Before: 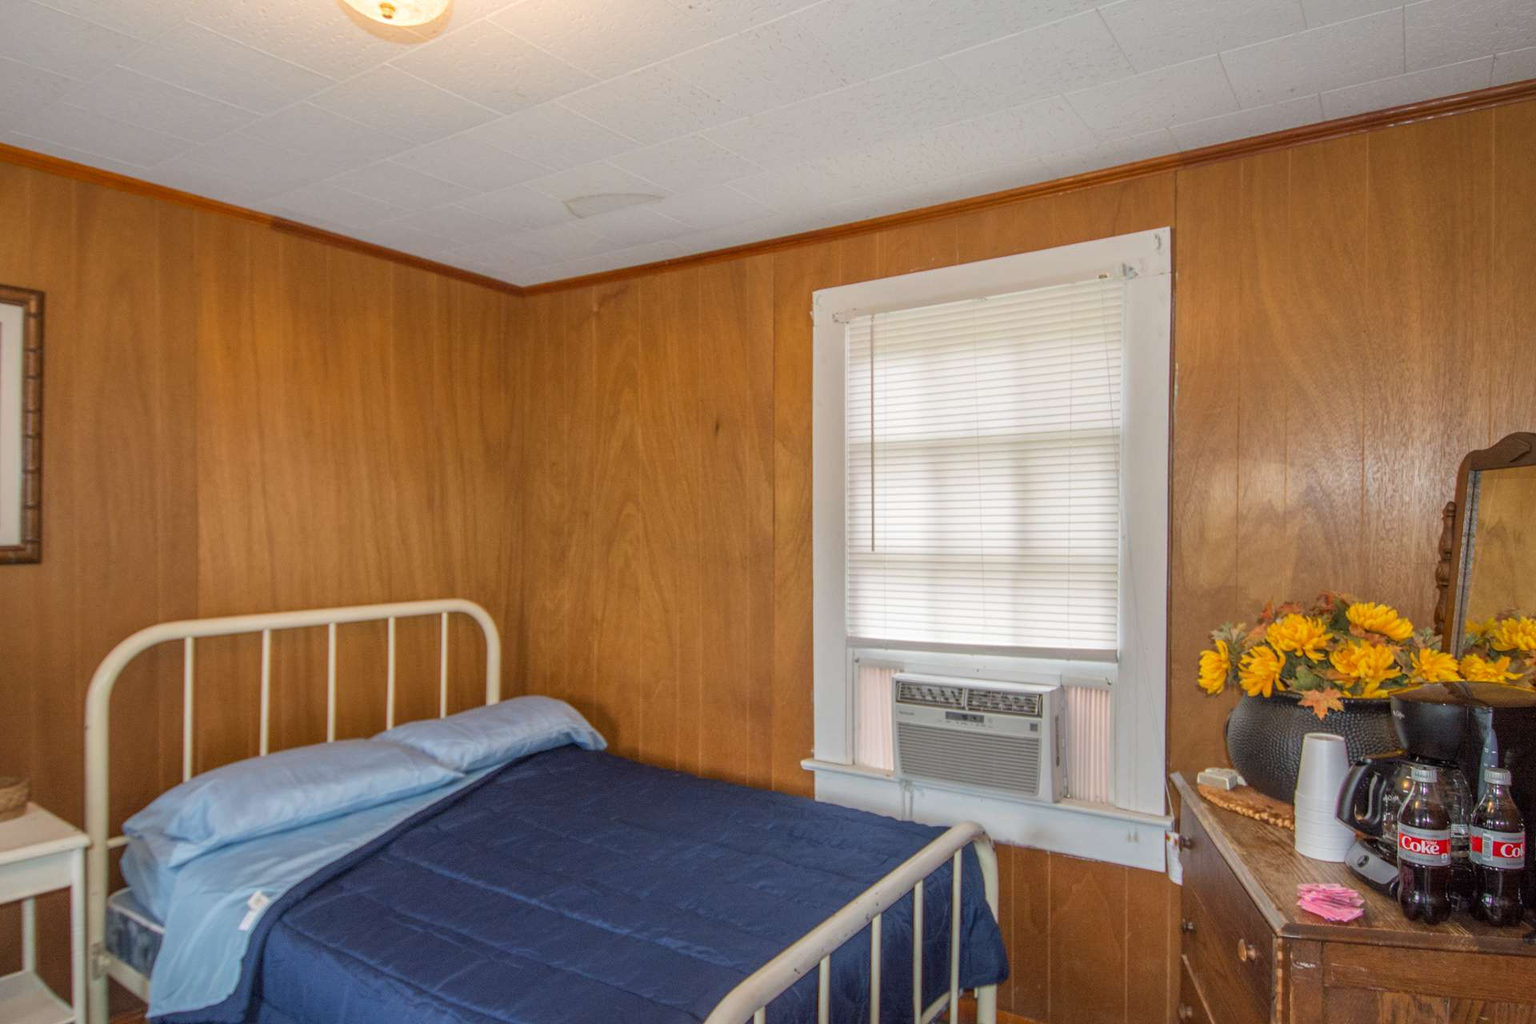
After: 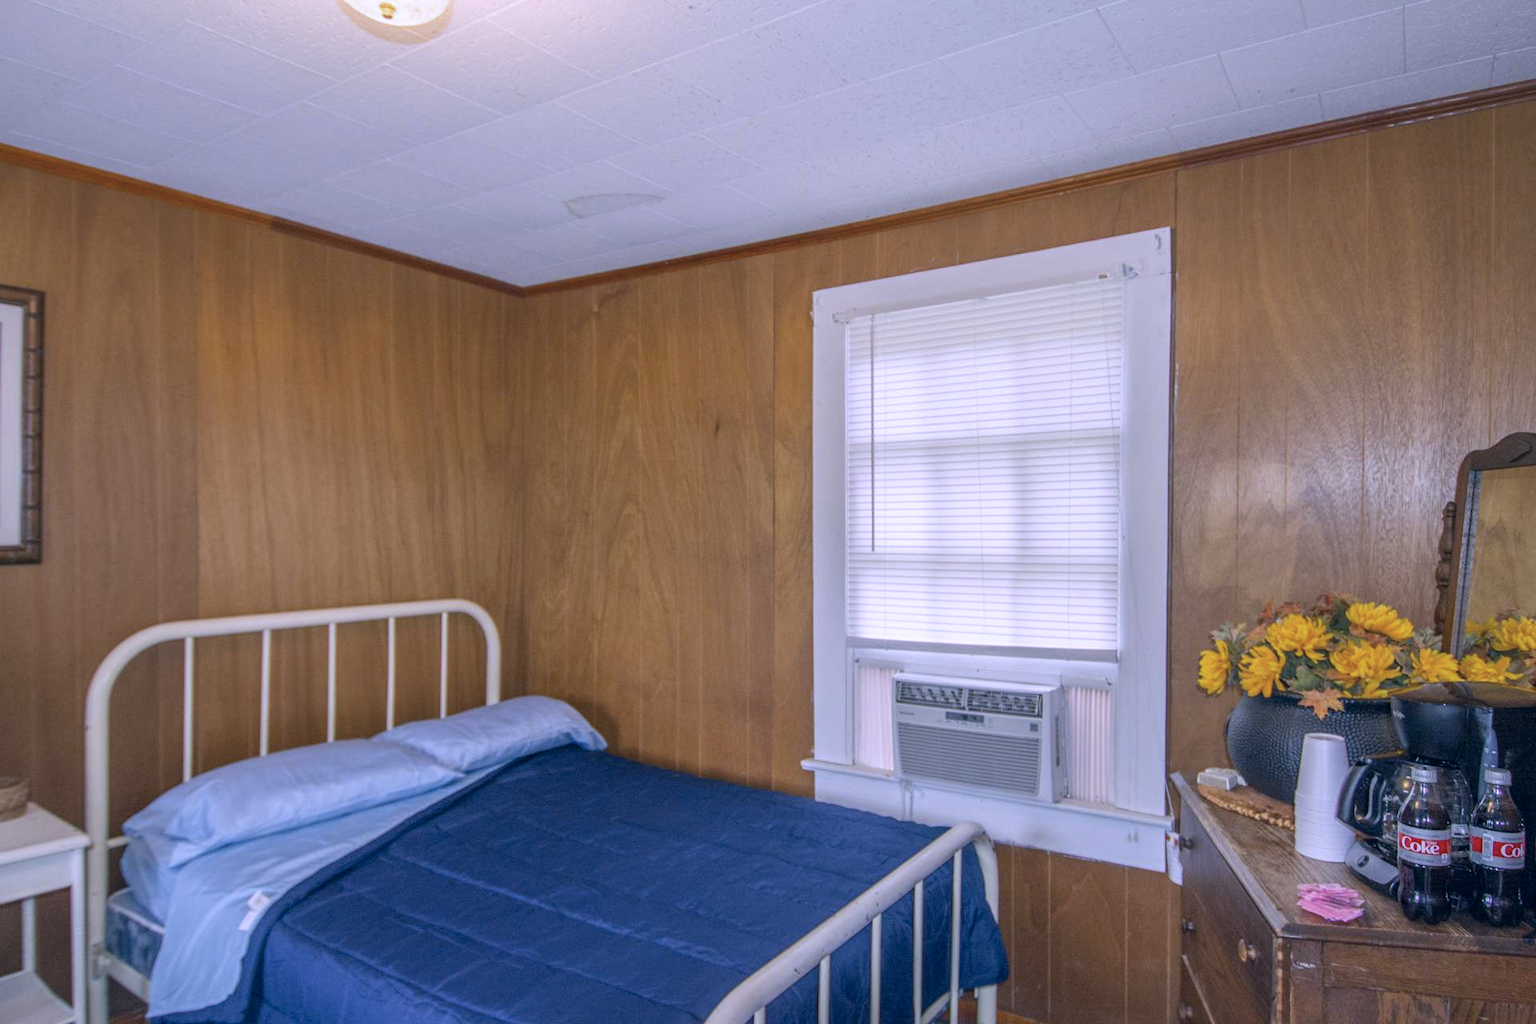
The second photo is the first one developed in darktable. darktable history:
white balance: red 0.871, blue 1.249
color calibration: illuminant Planckian (black body), x 0.351, y 0.352, temperature 4794.27 K
color correction: highlights a* 14.46, highlights b* 5.85, shadows a* -5.53, shadows b* -15.24, saturation 0.85
color balance: contrast fulcrum 17.78%
